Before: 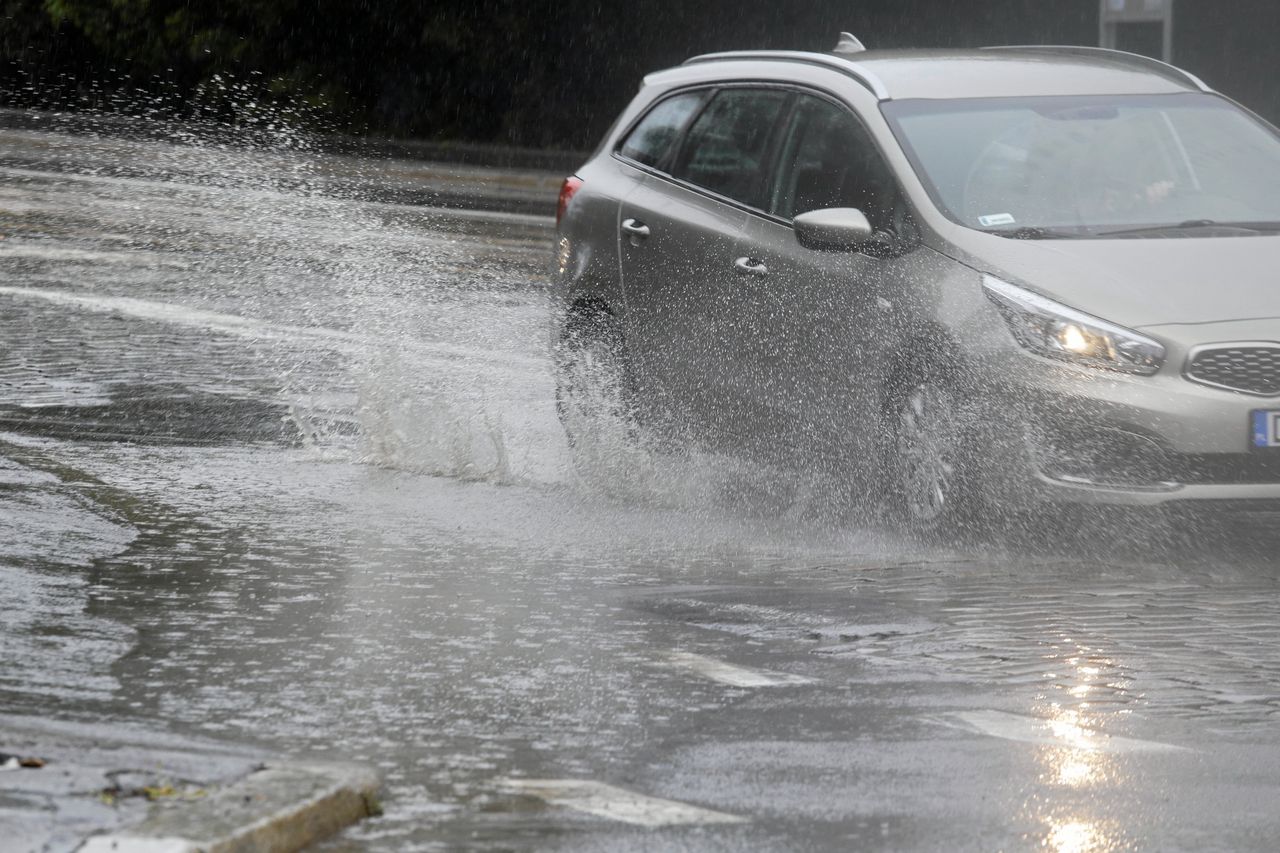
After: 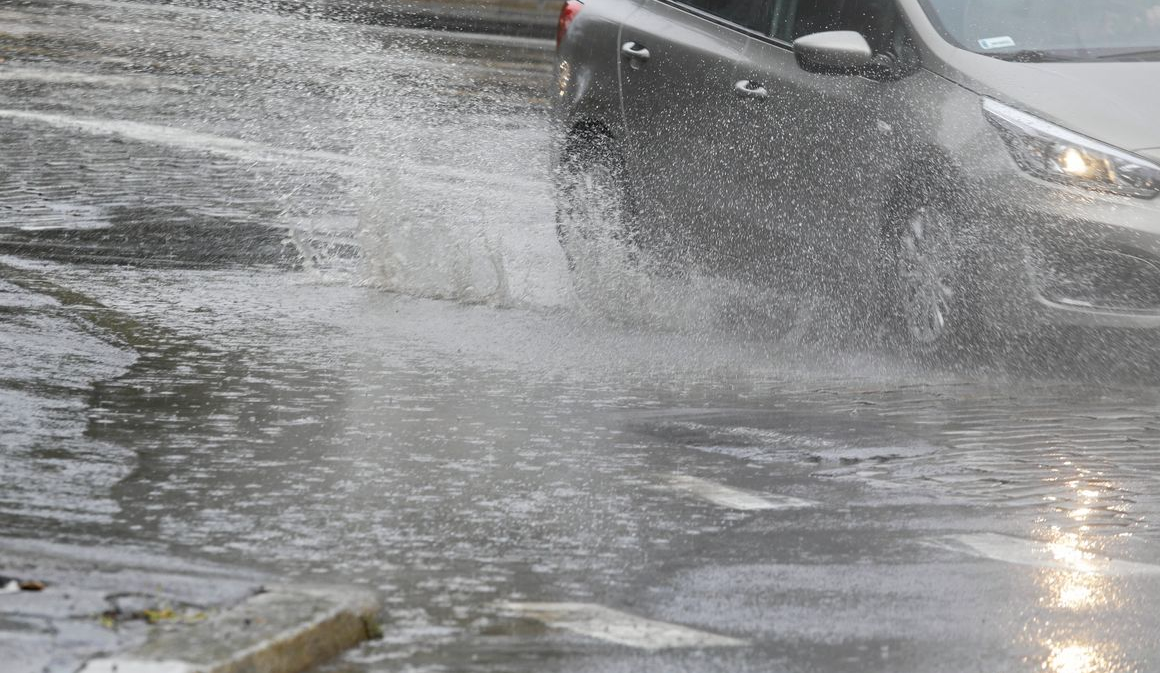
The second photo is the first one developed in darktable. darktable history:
crop: top 20.795%, right 9.322%, bottom 0.273%
contrast brightness saturation: saturation 0.105
